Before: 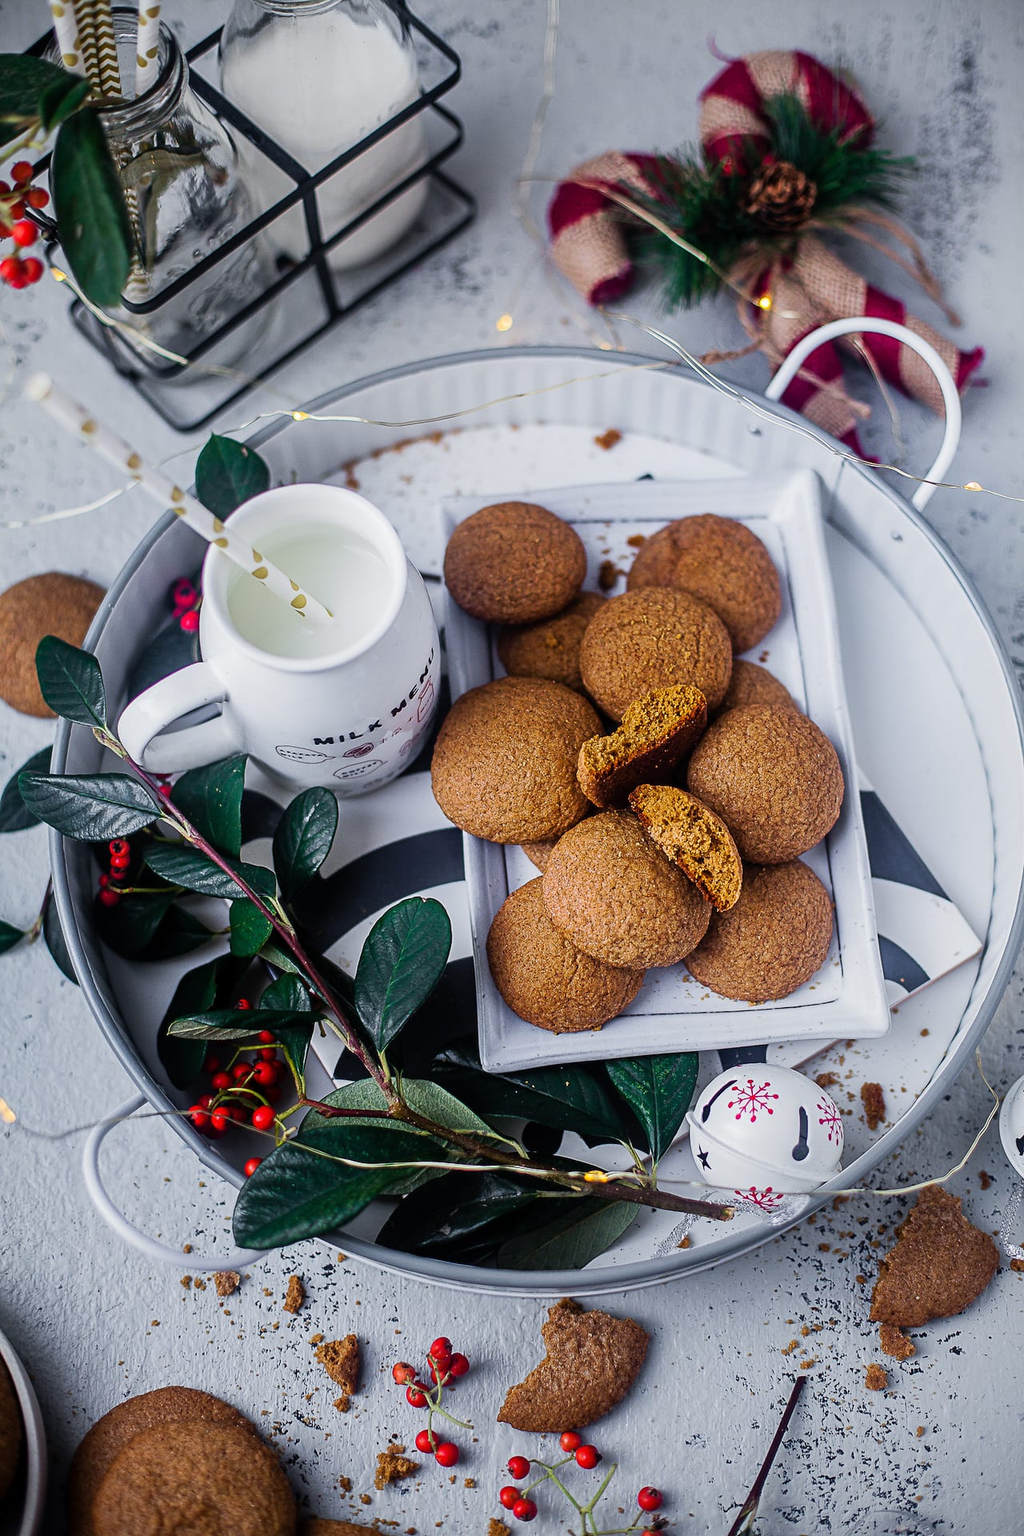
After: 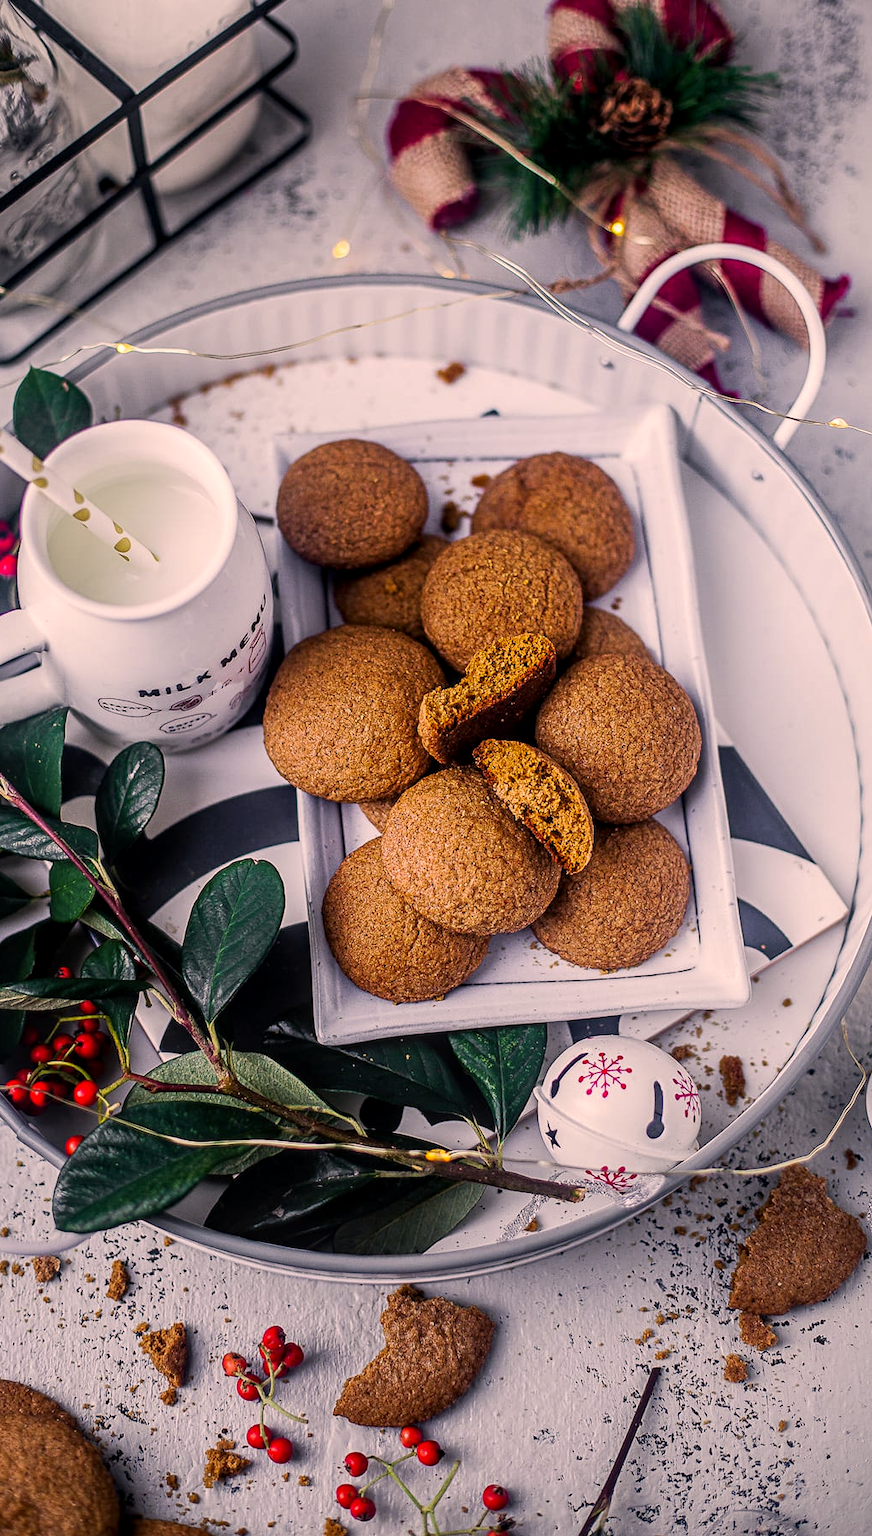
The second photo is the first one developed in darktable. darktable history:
local contrast: on, module defaults
crop and rotate: left 17.959%, top 5.771%, right 1.742%
color correction: highlights a* 11.96, highlights b* 11.58
